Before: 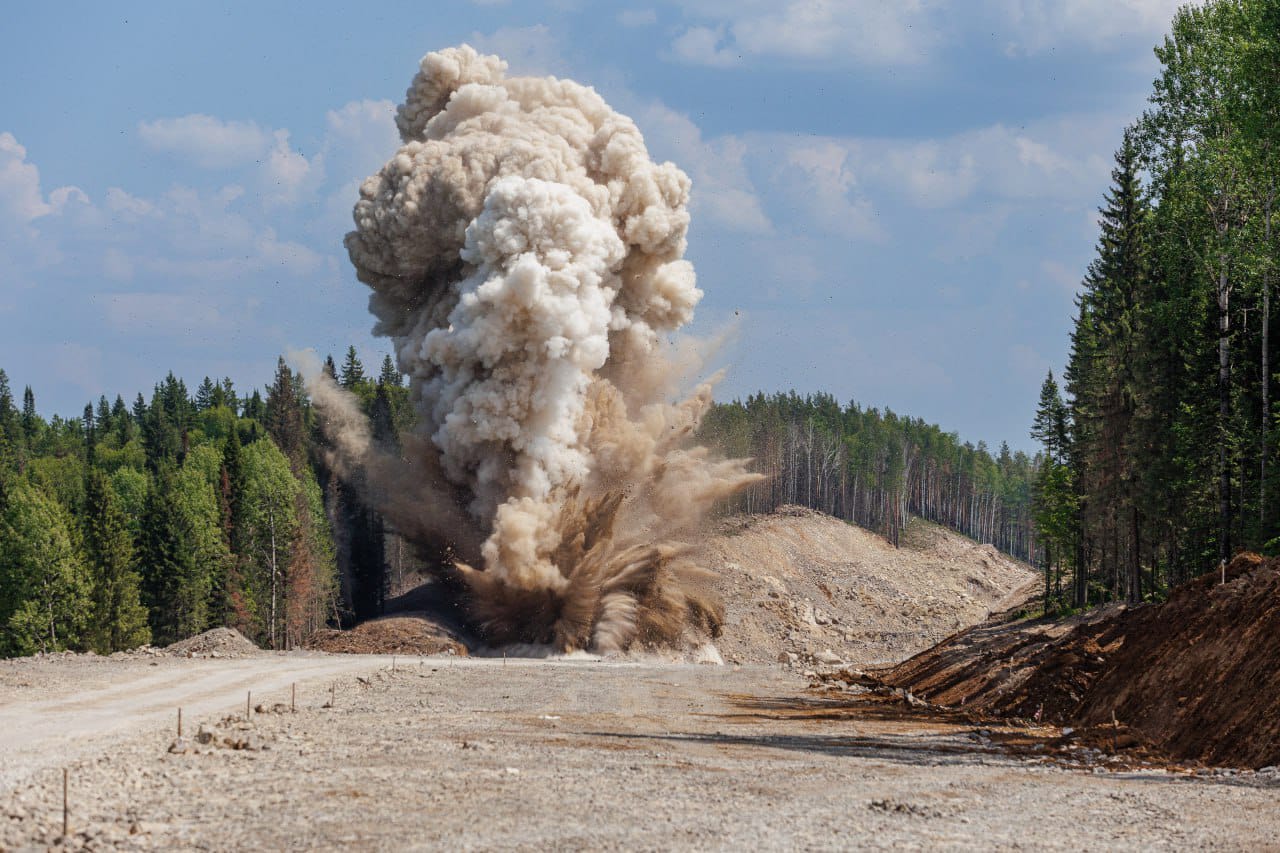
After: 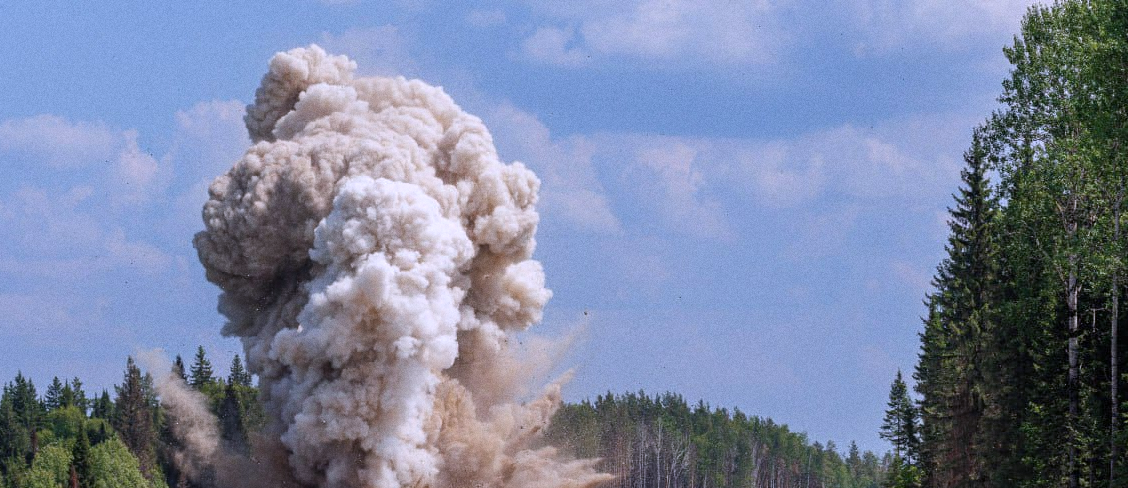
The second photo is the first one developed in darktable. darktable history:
grain: coarseness 7.08 ISO, strength 21.67%, mid-tones bias 59.58%
color calibration: illuminant custom, x 0.363, y 0.385, temperature 4528.03 K
crop and rotate: left 11.812%, bottom 42.776%
